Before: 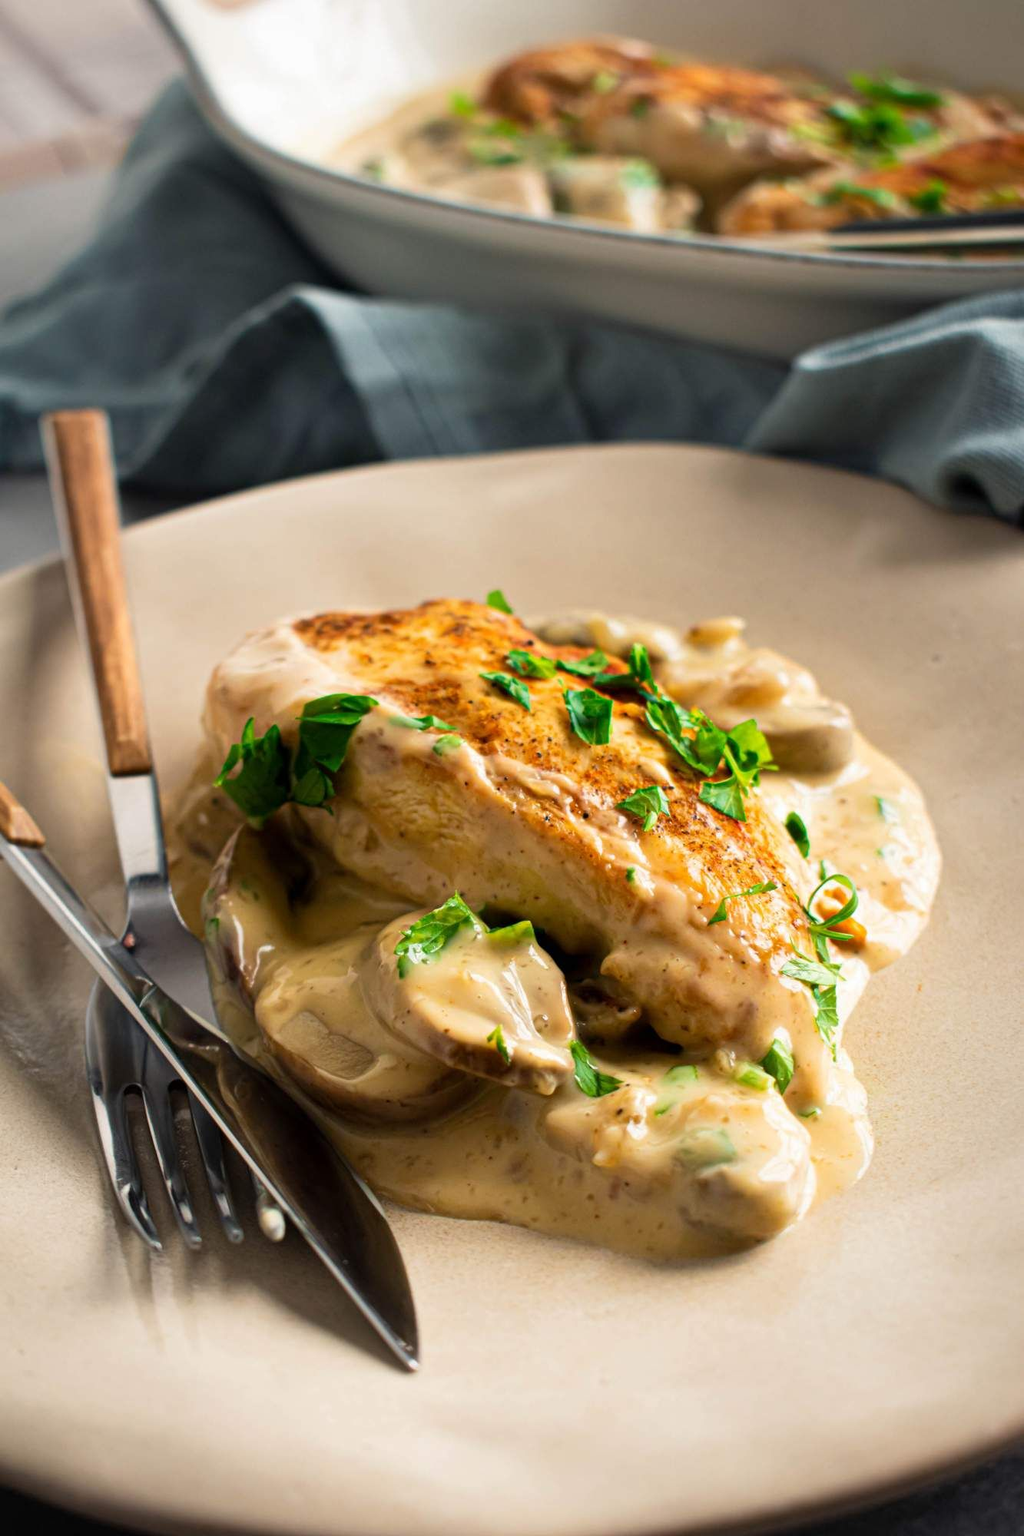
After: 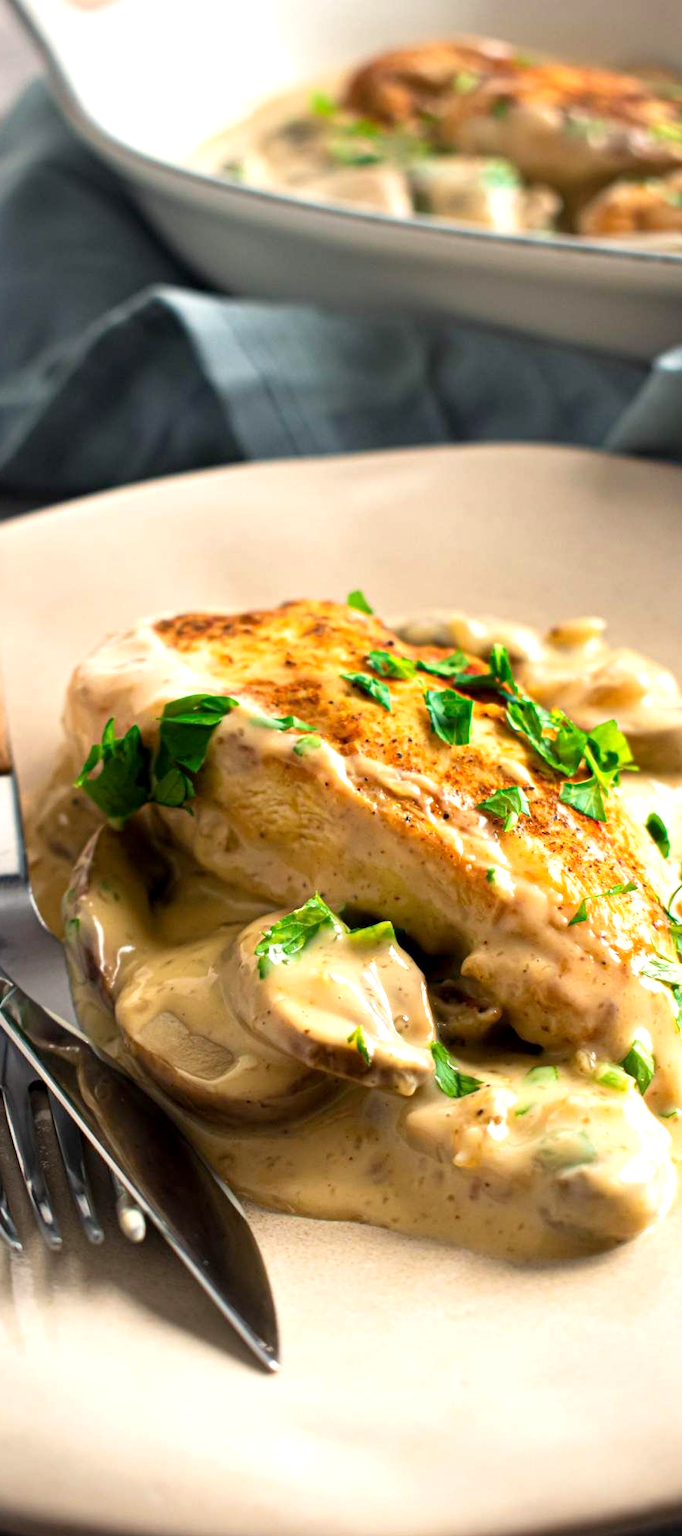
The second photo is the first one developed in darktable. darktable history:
exposure: black level correction 0.001, exposure 0.498 EV, compensate highlight preservation false
crop and rotate: left 13.715%, right 19.604%
